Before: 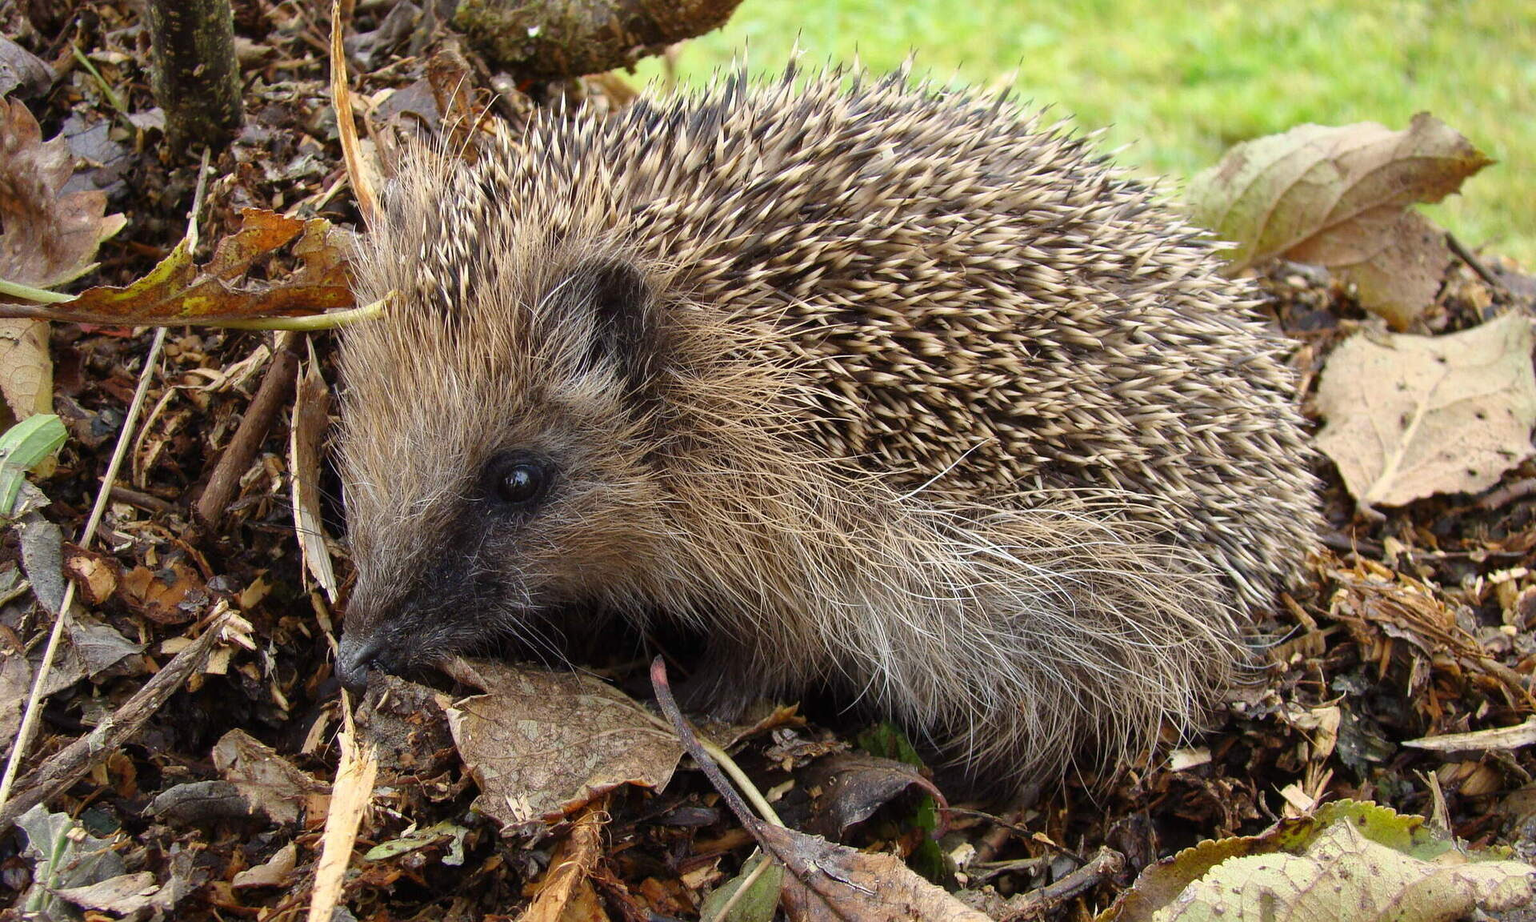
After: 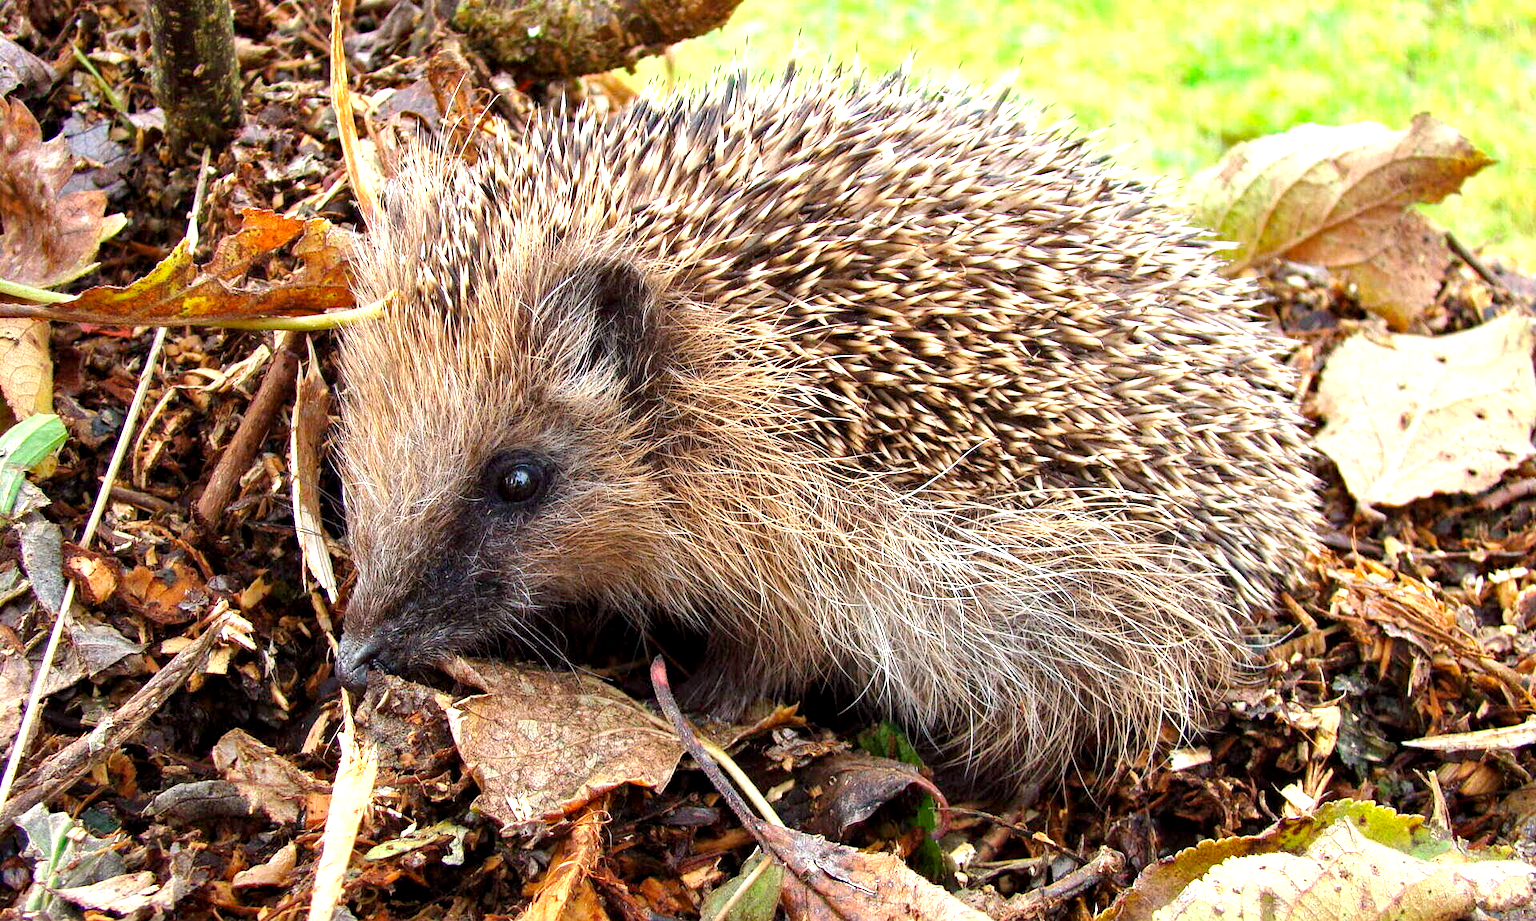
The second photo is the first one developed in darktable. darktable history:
haze removal: adaptive false
exposure: exposure 1 EV, compensate highlight preservation false
local contrast: highlights 100%, shadows 100%, detail 120%, midtone range 0.2
